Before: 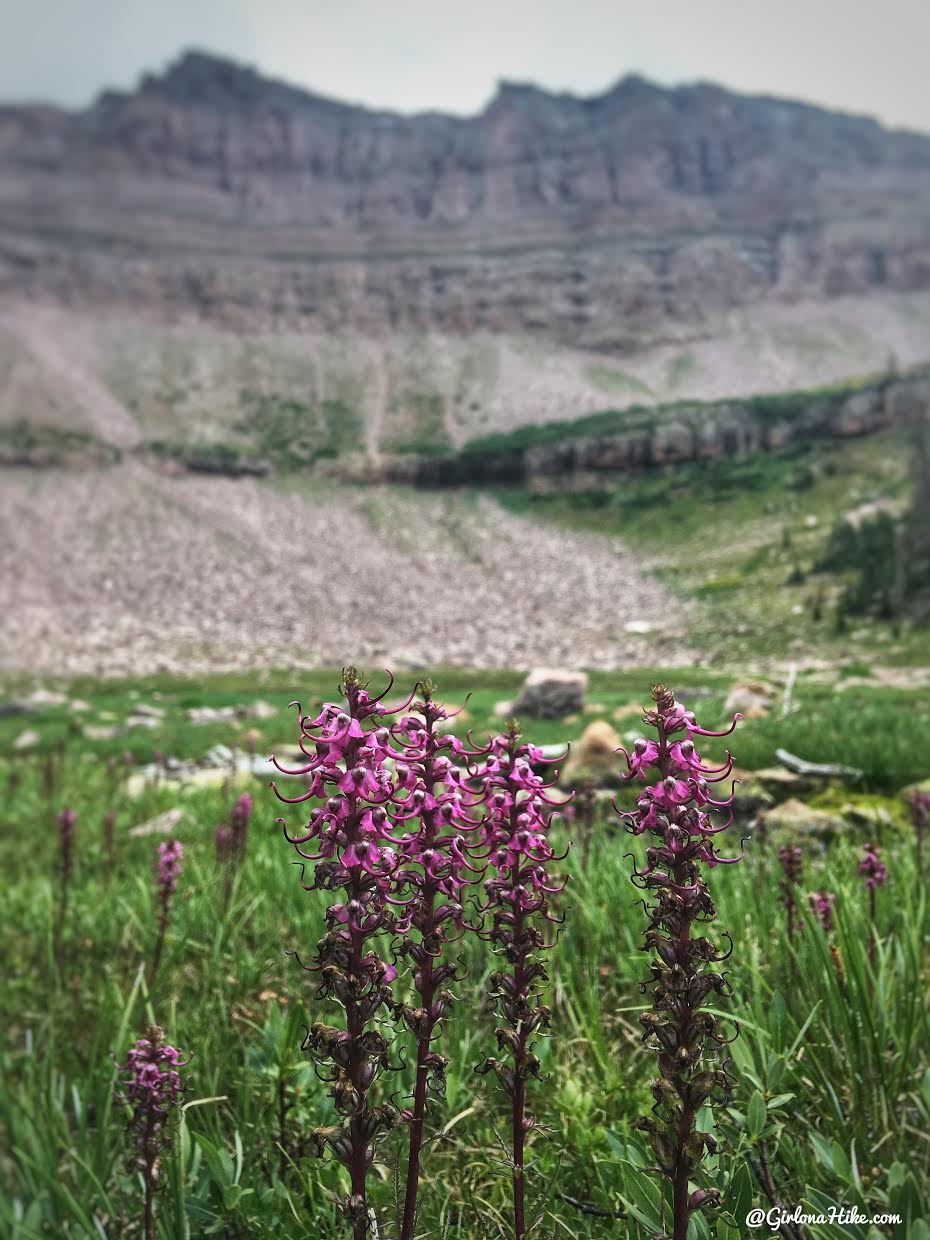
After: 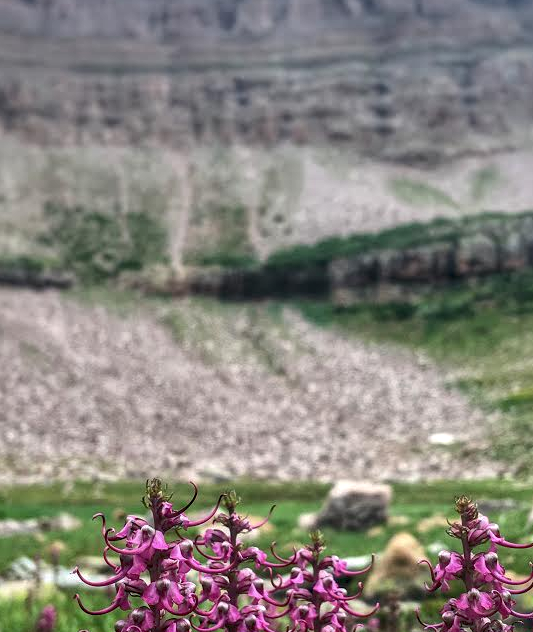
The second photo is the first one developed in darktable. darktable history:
crop: left 21.083%, top 15.23%, right 21.564%, bottom 33.78%
local contrast: detail 144%
shadows and highlights: highlights color adjustment 78.37%
